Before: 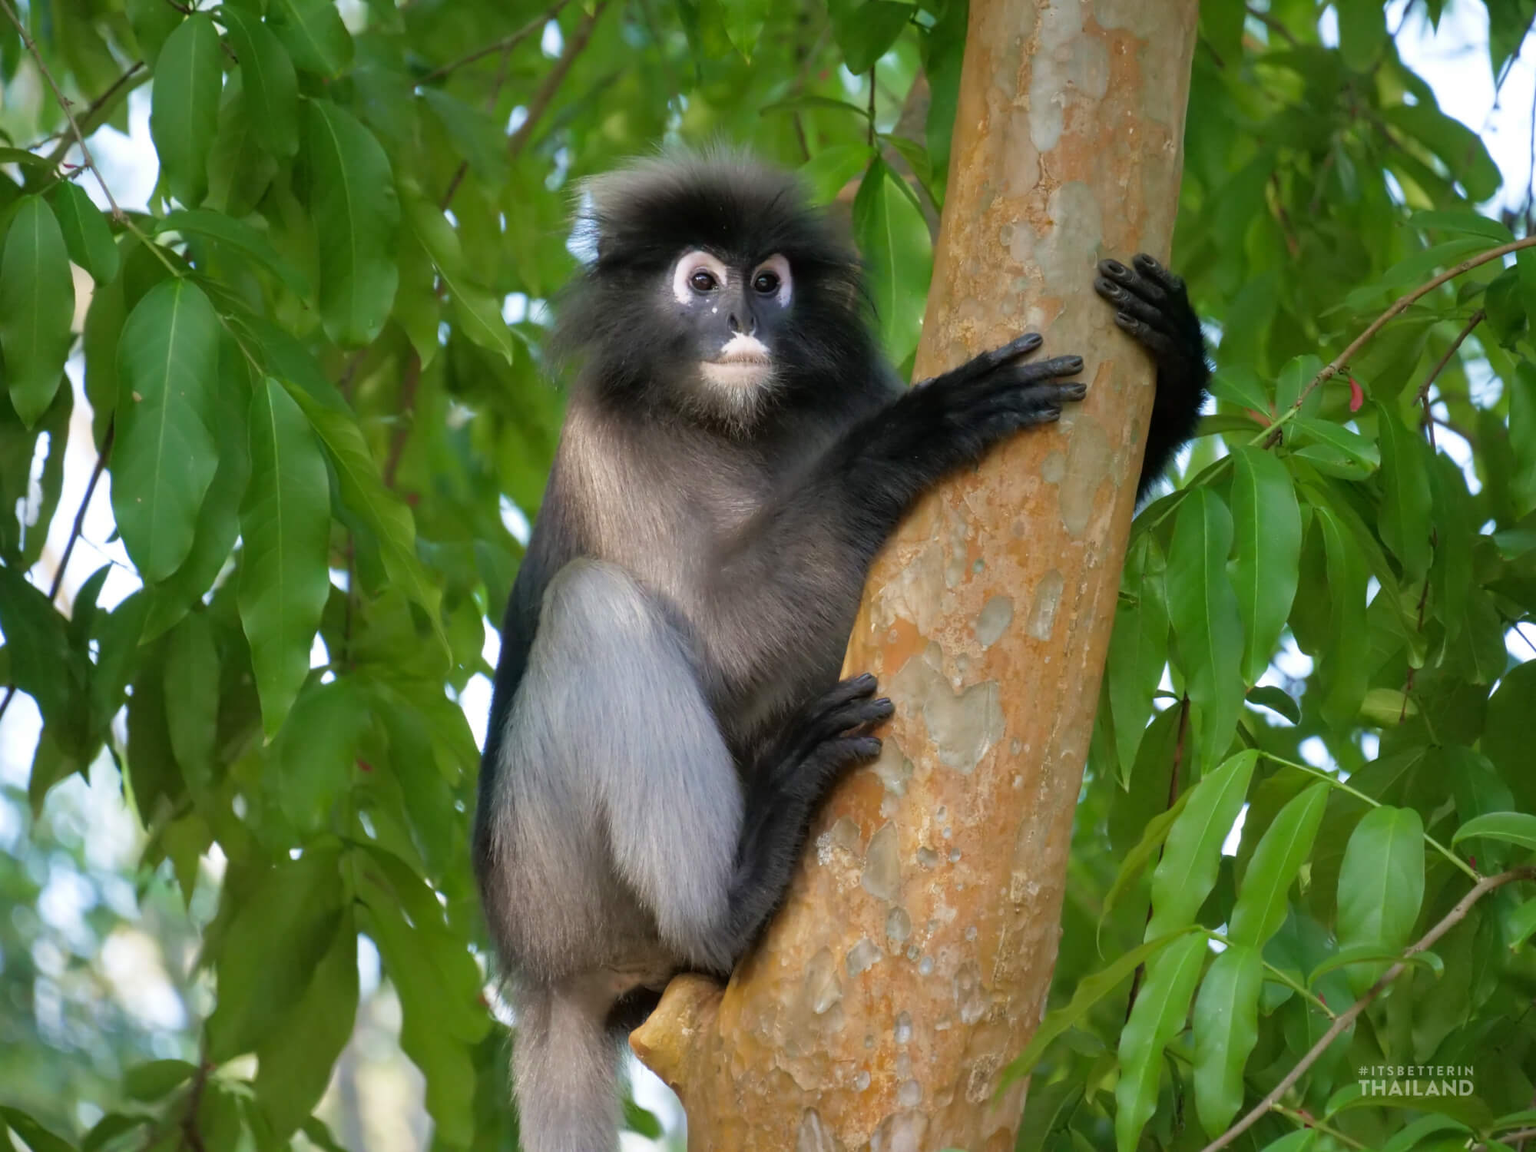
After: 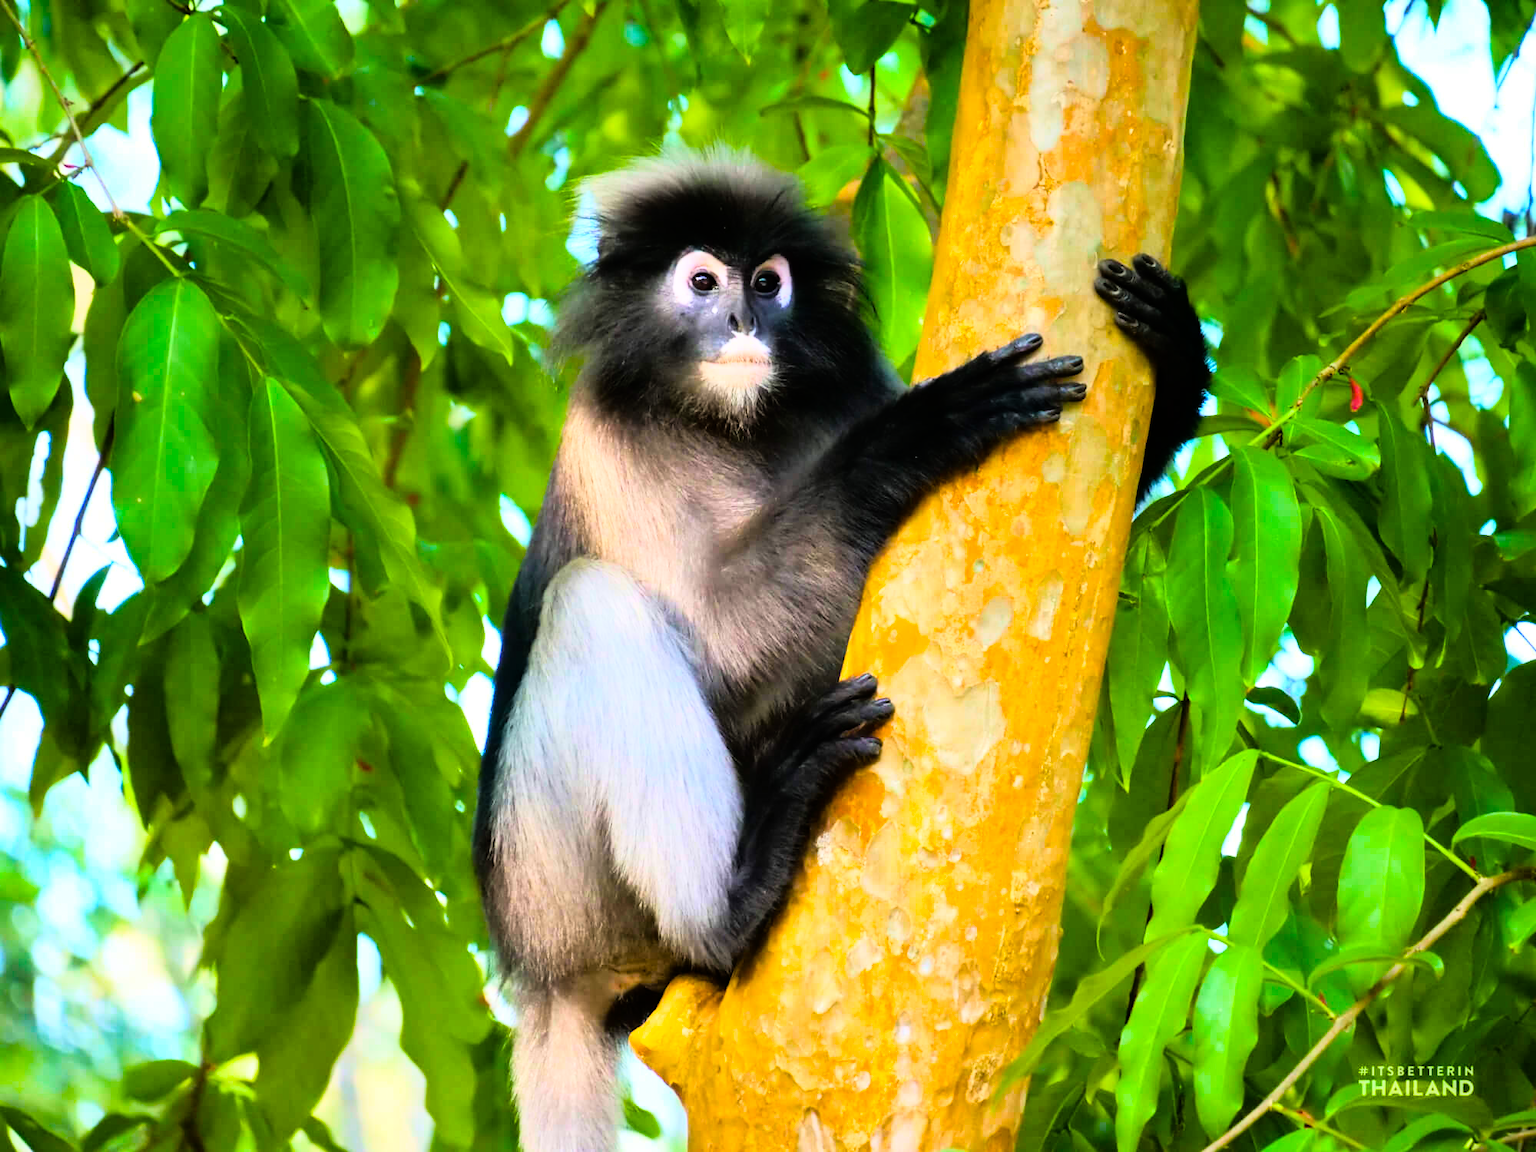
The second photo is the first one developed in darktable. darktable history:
rgb curve: curves: ch0 [(0, 0) (0.21, 0.15) (0.24, 0.21) (0.5, 0.75) (0.75, 0.96) (0.89, 0.99) (1, 1)]; ch1 [(0, 0.02) (0.21, 0.13) (0.25, 0.2) (0.5, 0.67) (0.75, 0.9) (0.89, 0.97) (1, 1)]; ch2 [(0, 0.02) (0.21, 0.13) (0.25, 0.2) (0.5, 0.67) (0.75, 0.9) (0.89, 0.97) (1, 1)], compensate middle gray true
color balance: output saturation 98.5%
color balance rgb: linear chroma grading › global chroma 23.15%, perceptual saturation grading › global saturation 28.7%, perceptual saturation grading › mid-tones 12.04%, perceptual saturation grading › shadows 10.19%, global vibrance 22.22%
